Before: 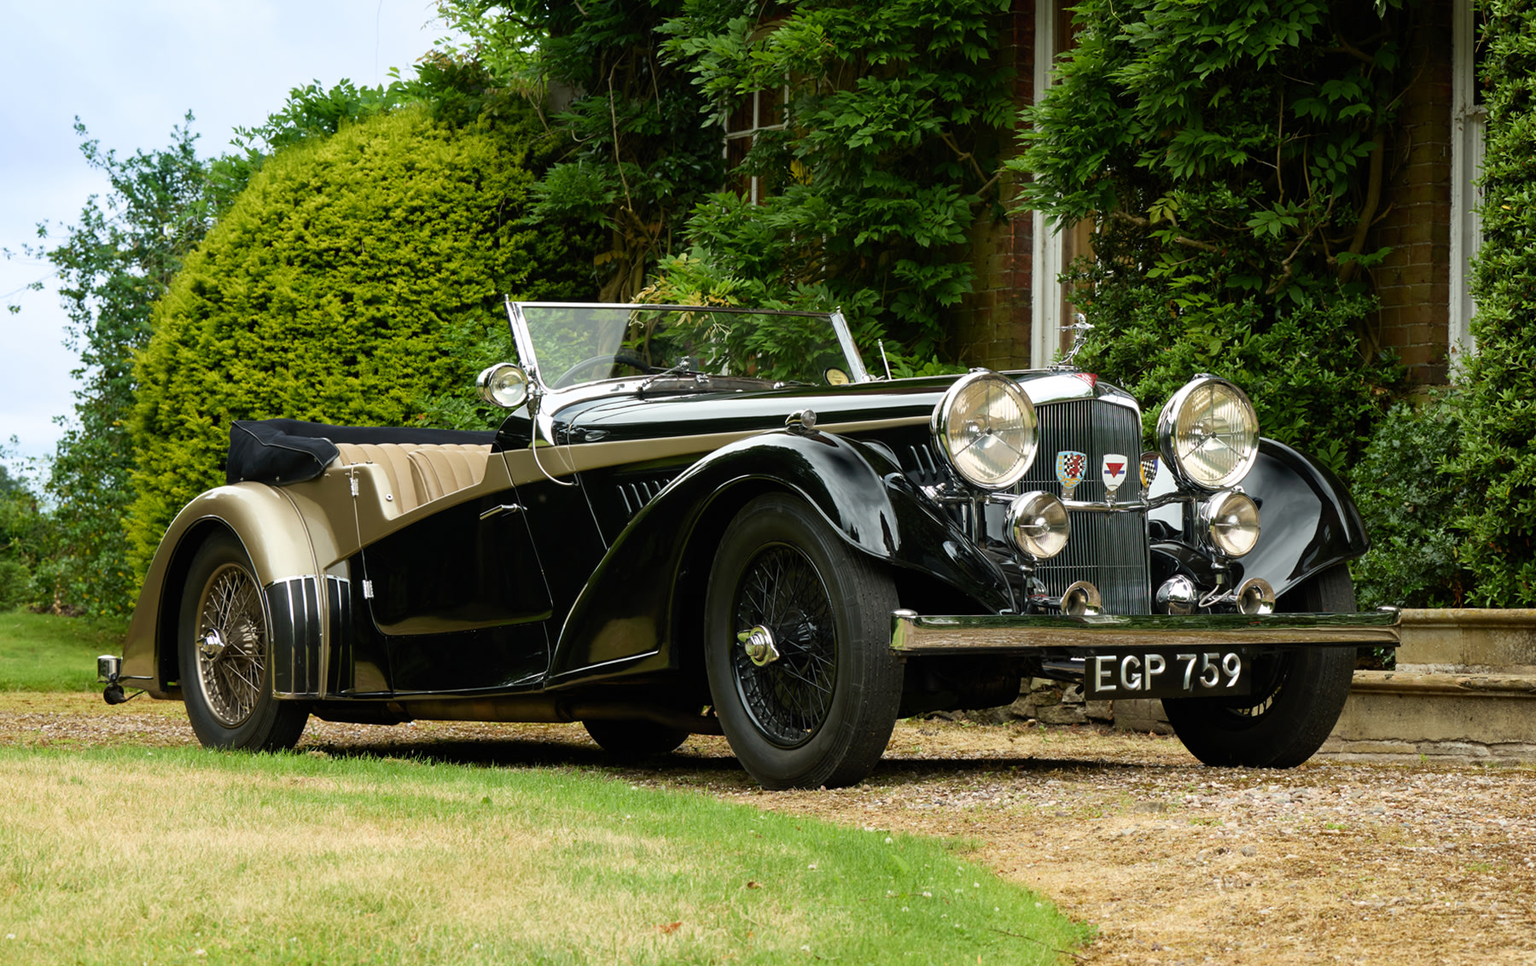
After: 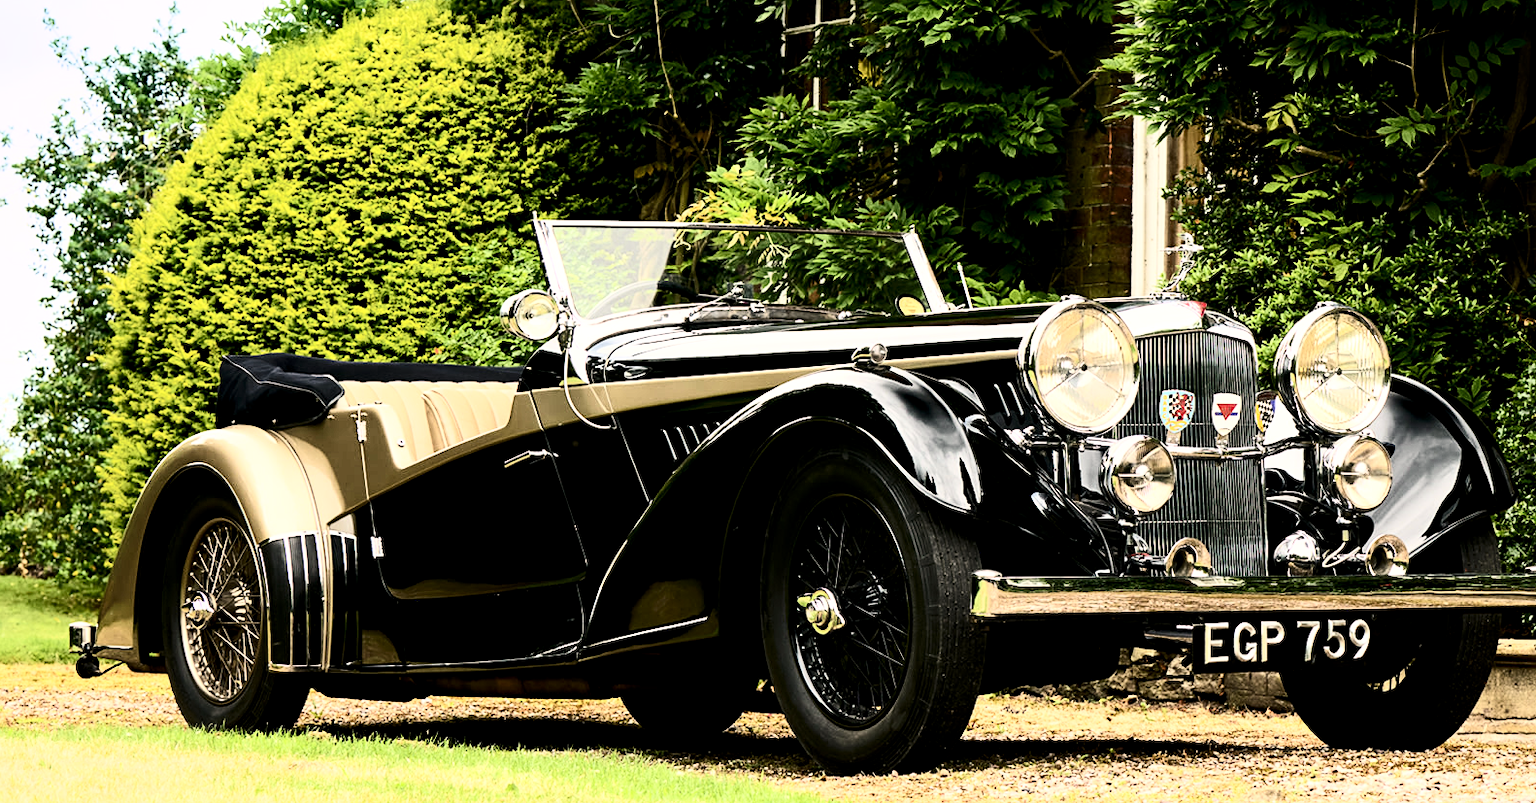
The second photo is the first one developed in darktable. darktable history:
crop and rotate: left 2.396%, top 11.252%, right 9.691%, bottom 15.521%
local contrast: highlights 105%, shadows 103%, detail 120%, midtone range 0.2
exposure: black level correction 0, exposure 0.692 EV, compensate highlight preservation false
sharpen: amount 0.217
color correction: highlights a* 5.86, highlights b* 4.88
filmic rgb: black relative exposure -7.65 EV, white relative exposure 4.56 EV, hardness 3.61, contrast 1.261, color science v6 (2022)
contrast brightness saturation: contrast 0.386, brightness 0.101
contrast equalizer: octaves 7, y [[0.5, 0.502, 0.506, 0.511, 0.52, 0.537], [0.5 ×6], [0.505, 0.509, 0.518, 0.534, 0.553, 0.561], [0 ×6], [0 ×6]], mix 0.31
